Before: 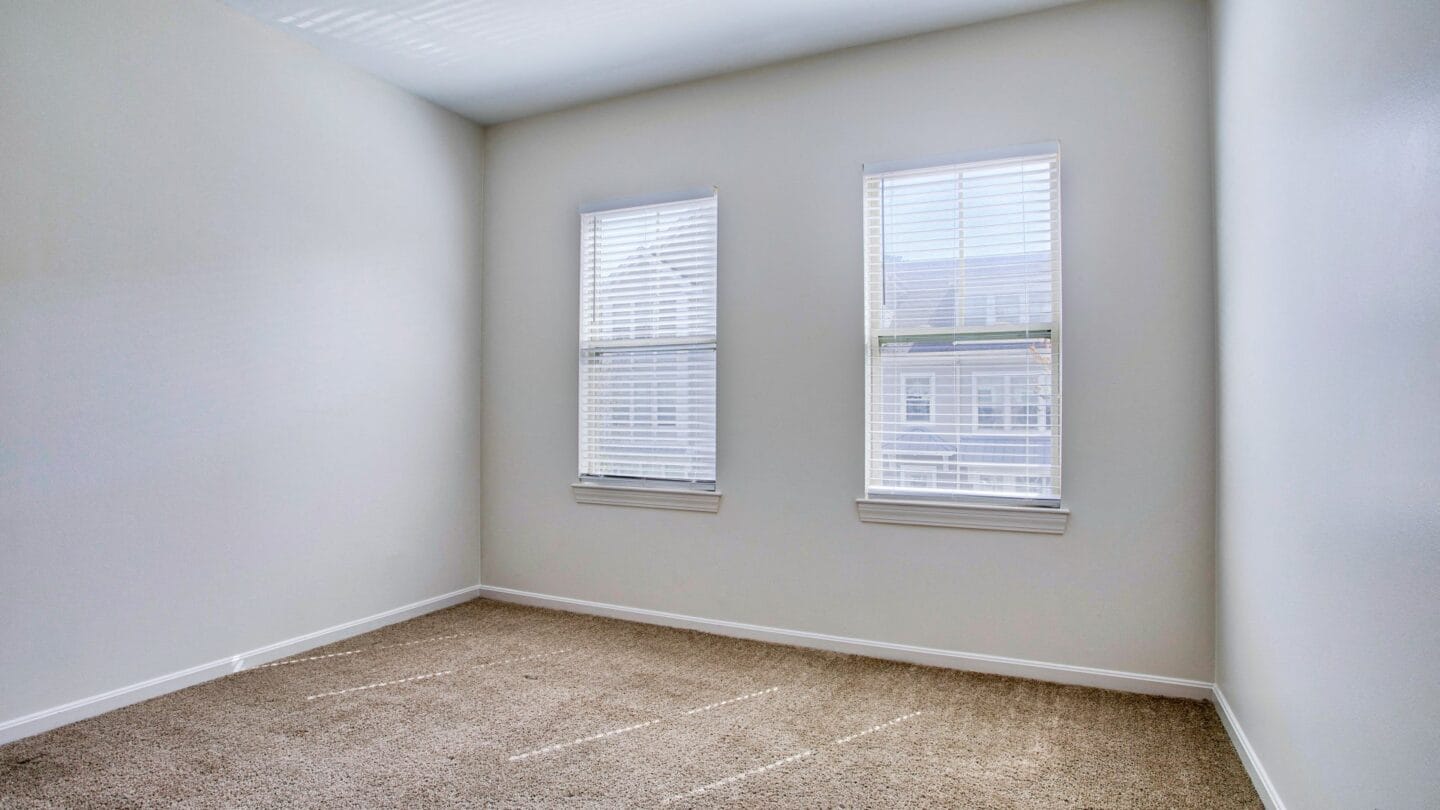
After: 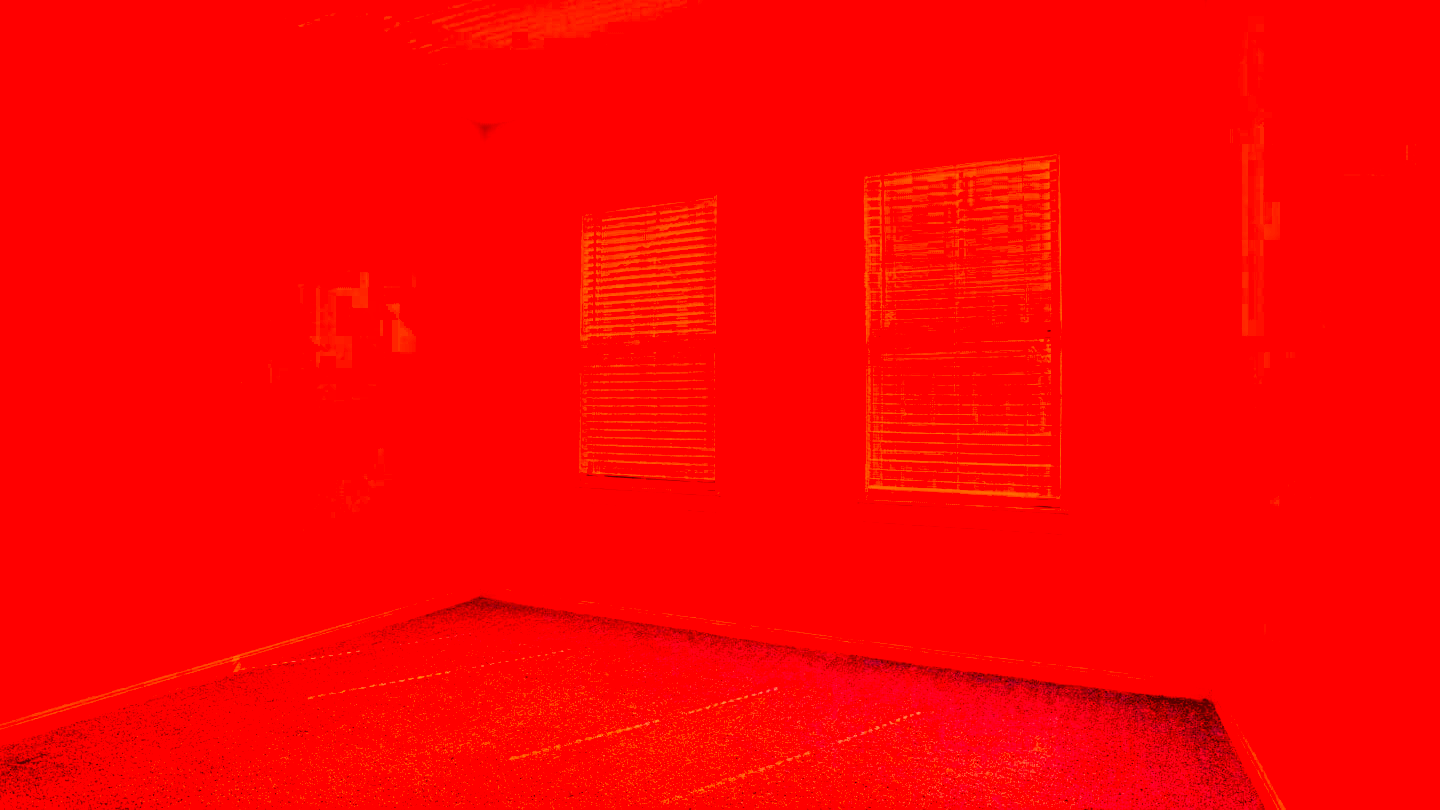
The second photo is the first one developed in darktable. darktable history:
color correction: highlights a* -39.42, highlights b* -39.74, shadows a* -39.91, shadows b* -39.76, saturation -2.95
sharpen: amount 0.212
exposure: black level correction 0.01, compensate highlight preservation false
